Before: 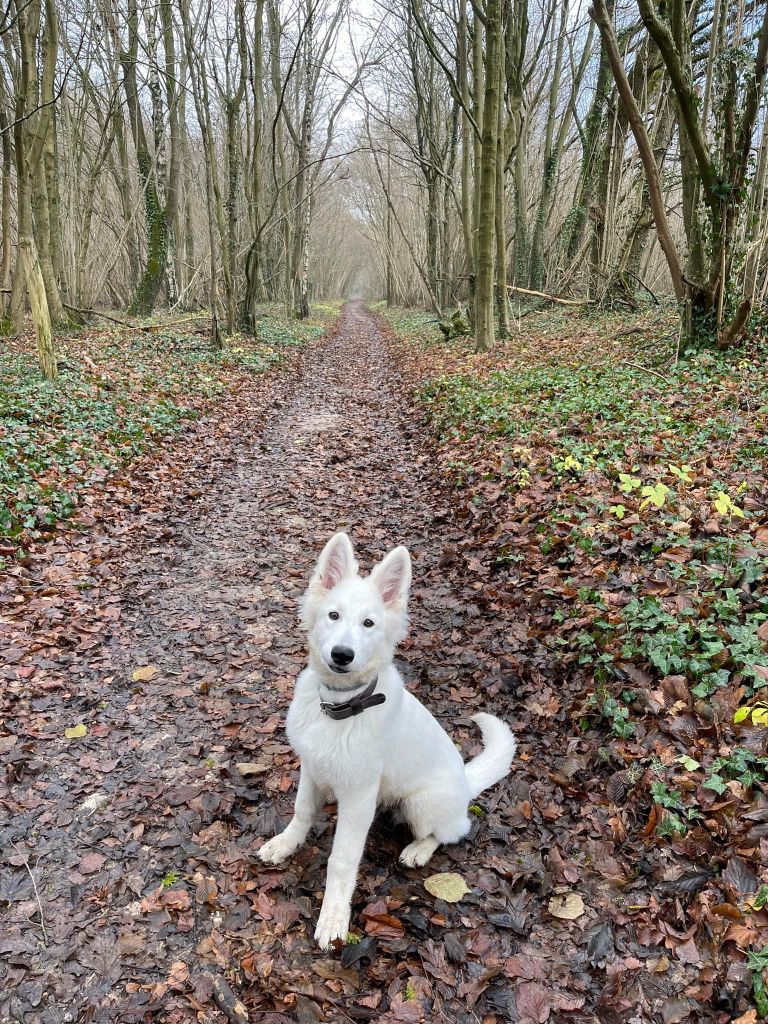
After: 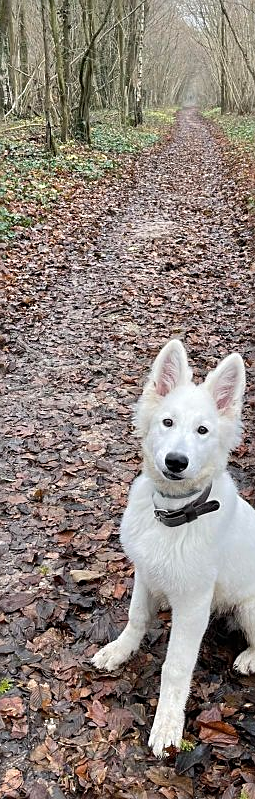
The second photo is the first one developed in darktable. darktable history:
sharpen: on, module defaults
crop and rotate: left 21.646%, top 18.897%, right 45.039%, bottom 3.001%
